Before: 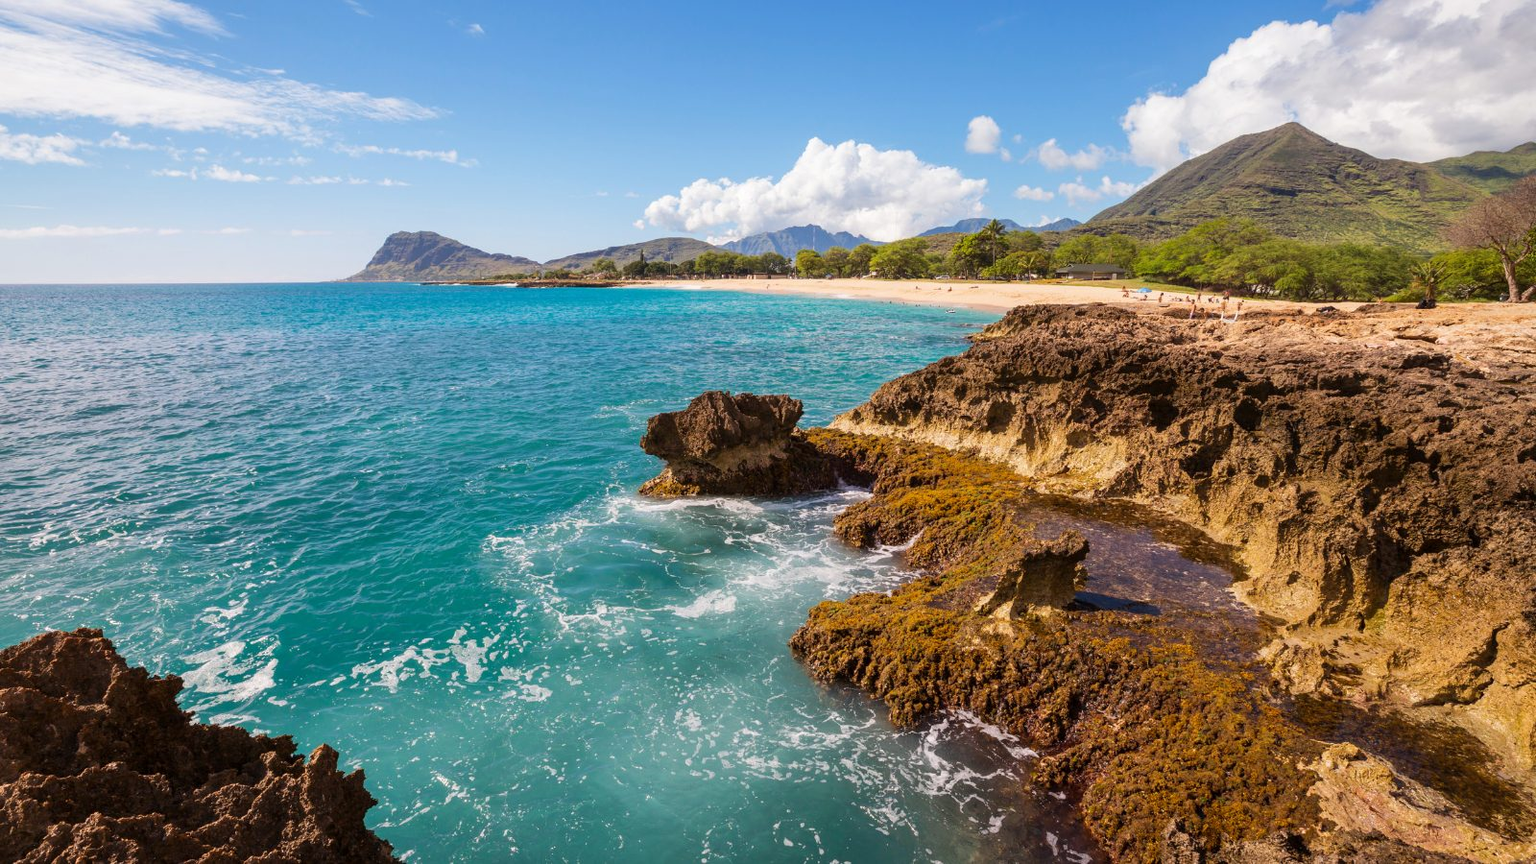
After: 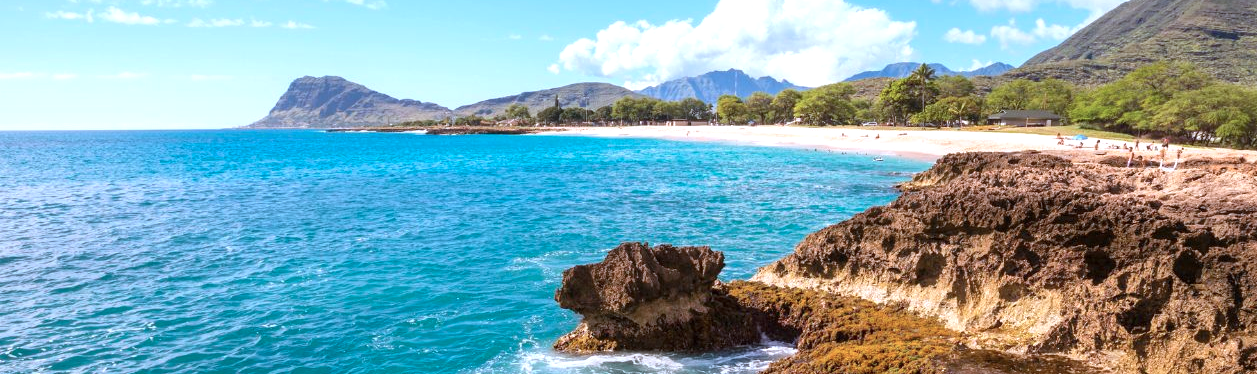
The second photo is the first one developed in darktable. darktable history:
exposure: black level correction 0.001, exposure 0.5 EV, compensate exposure bias true, compensate highlight preservation false
crop: left 7.036%, top 18.398%, right 14.379%, bottom 40.043%
contrast brightness saturation: saturation -0.05
color correction: highlights a* -2.24, highlights b* -18.1
